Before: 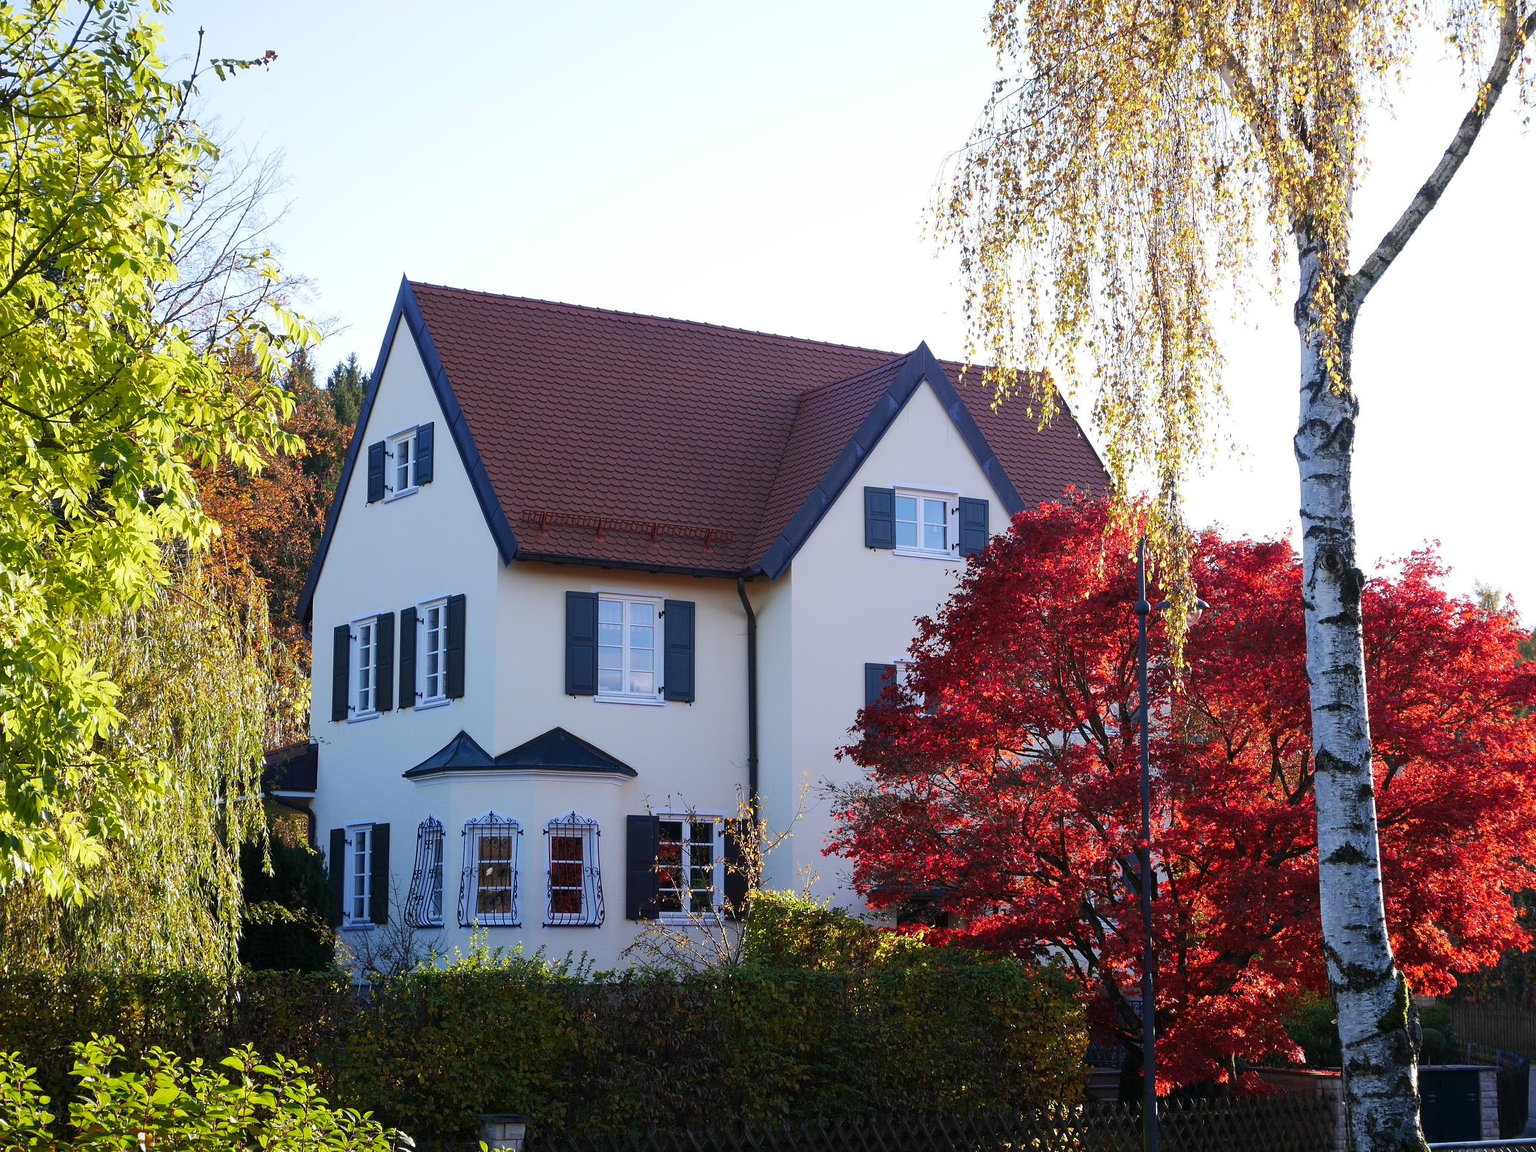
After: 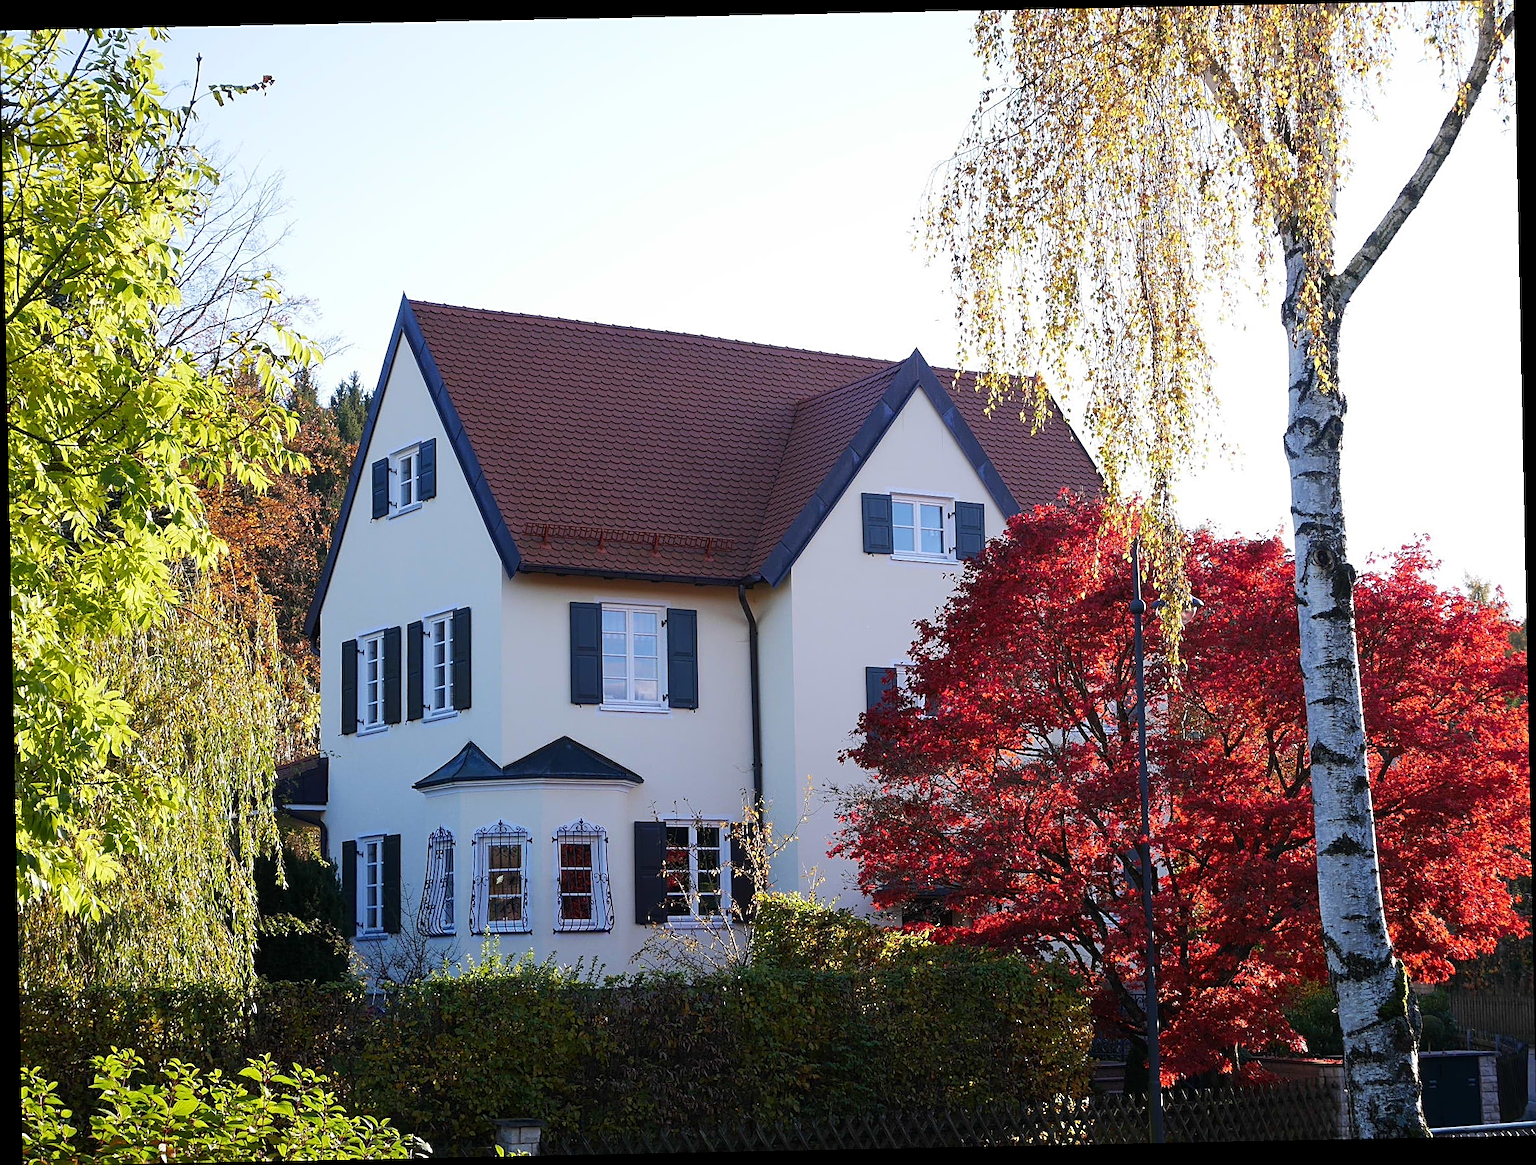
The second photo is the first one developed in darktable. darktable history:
rotate and perspective: rotation -1.17°, automatic cropping off
sharpen: on, module defaults
